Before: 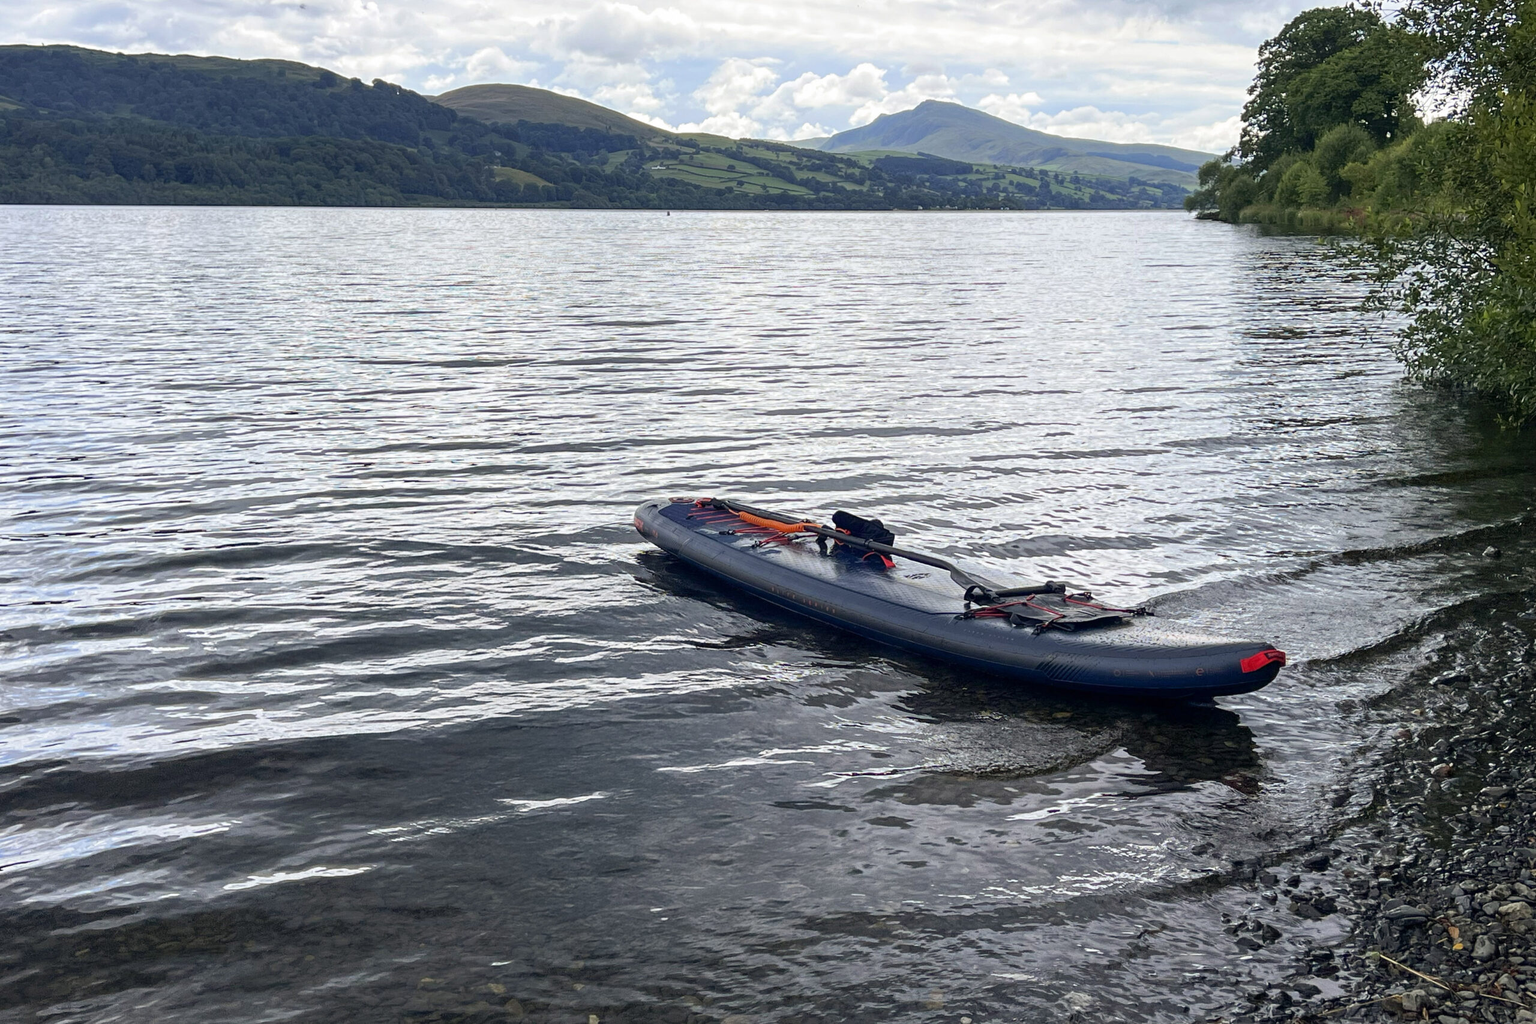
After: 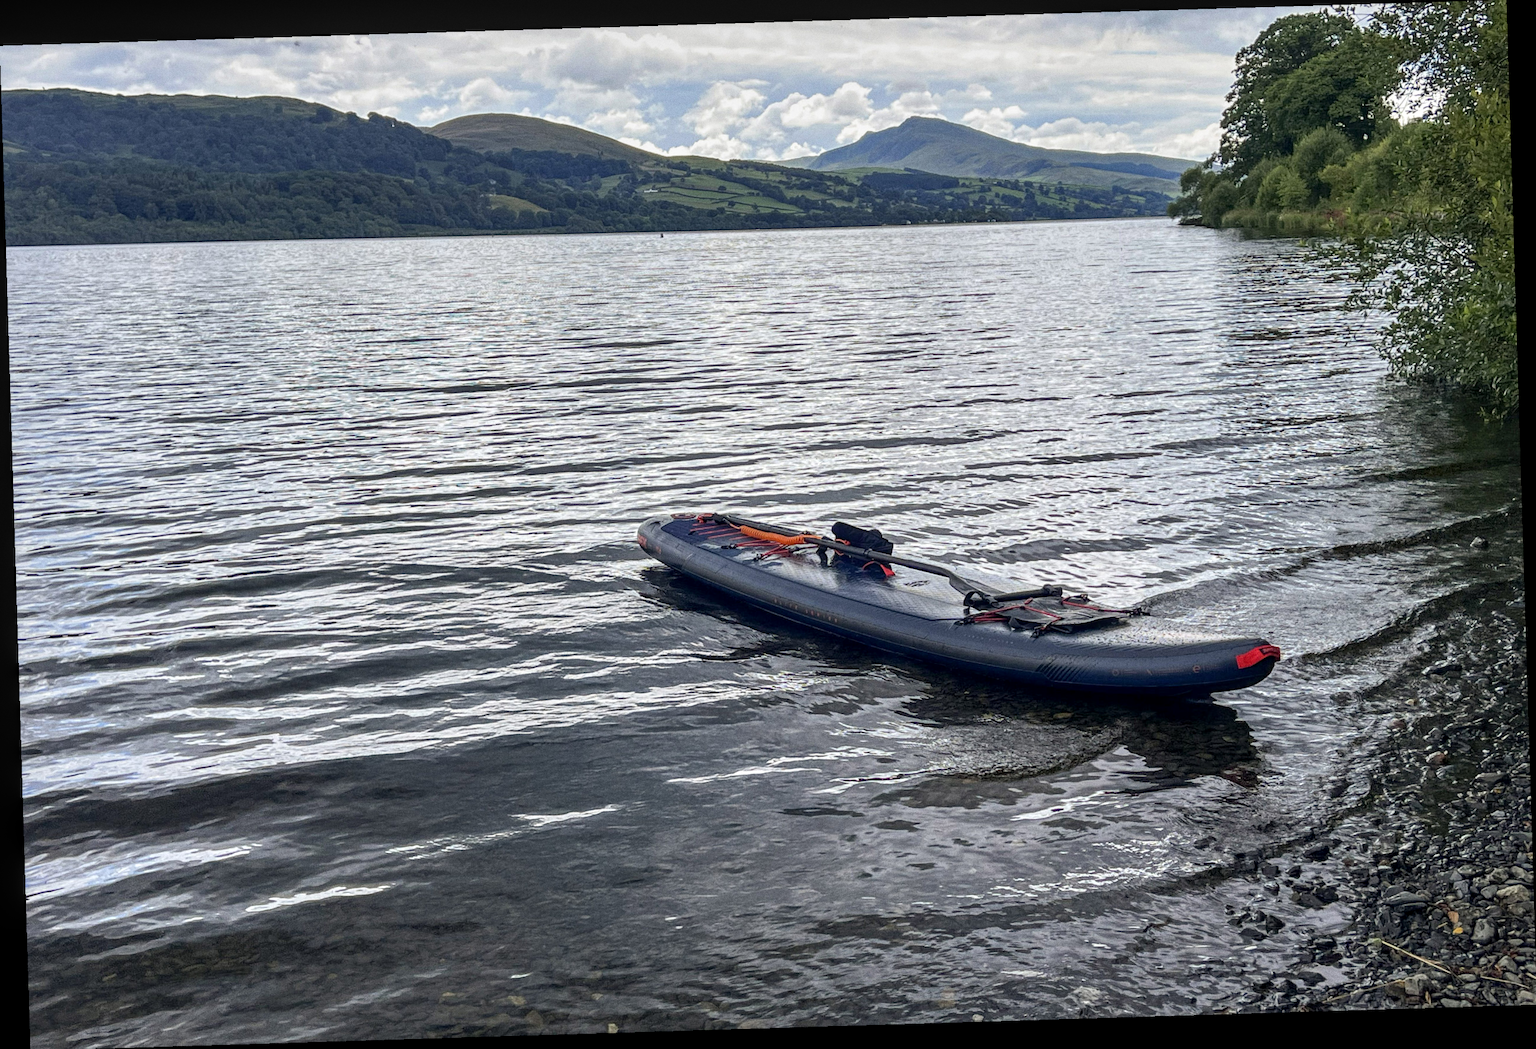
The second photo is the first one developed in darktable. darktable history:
grain: coarseness 0.09 ISO
local contrast: on, module defaults
rotate and perspective: rotation -1.75°, automatic cropping off
shadows and highlights: shadows 5, soften with gaussian
